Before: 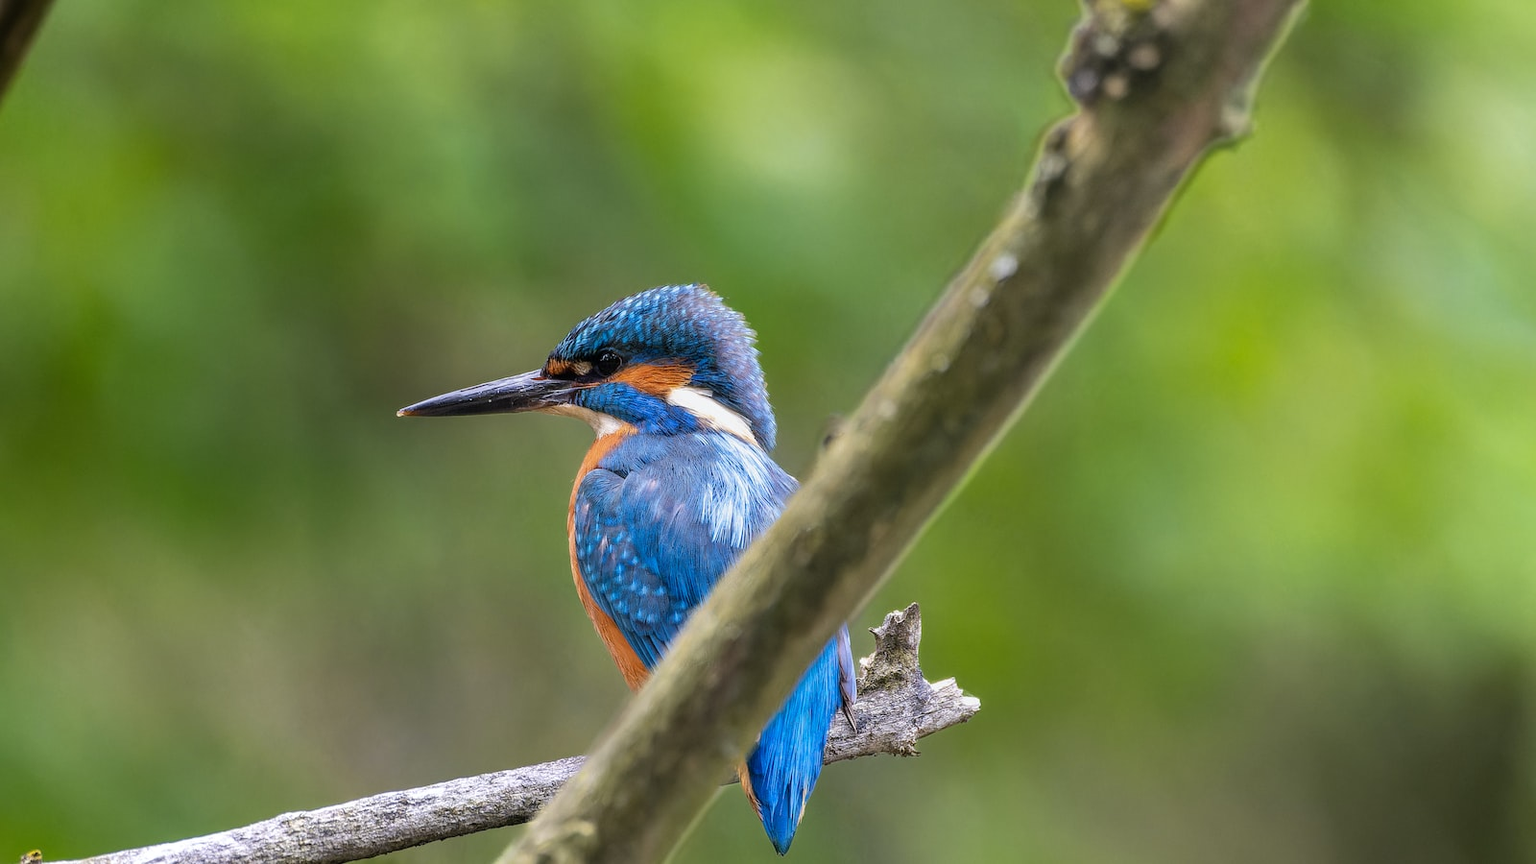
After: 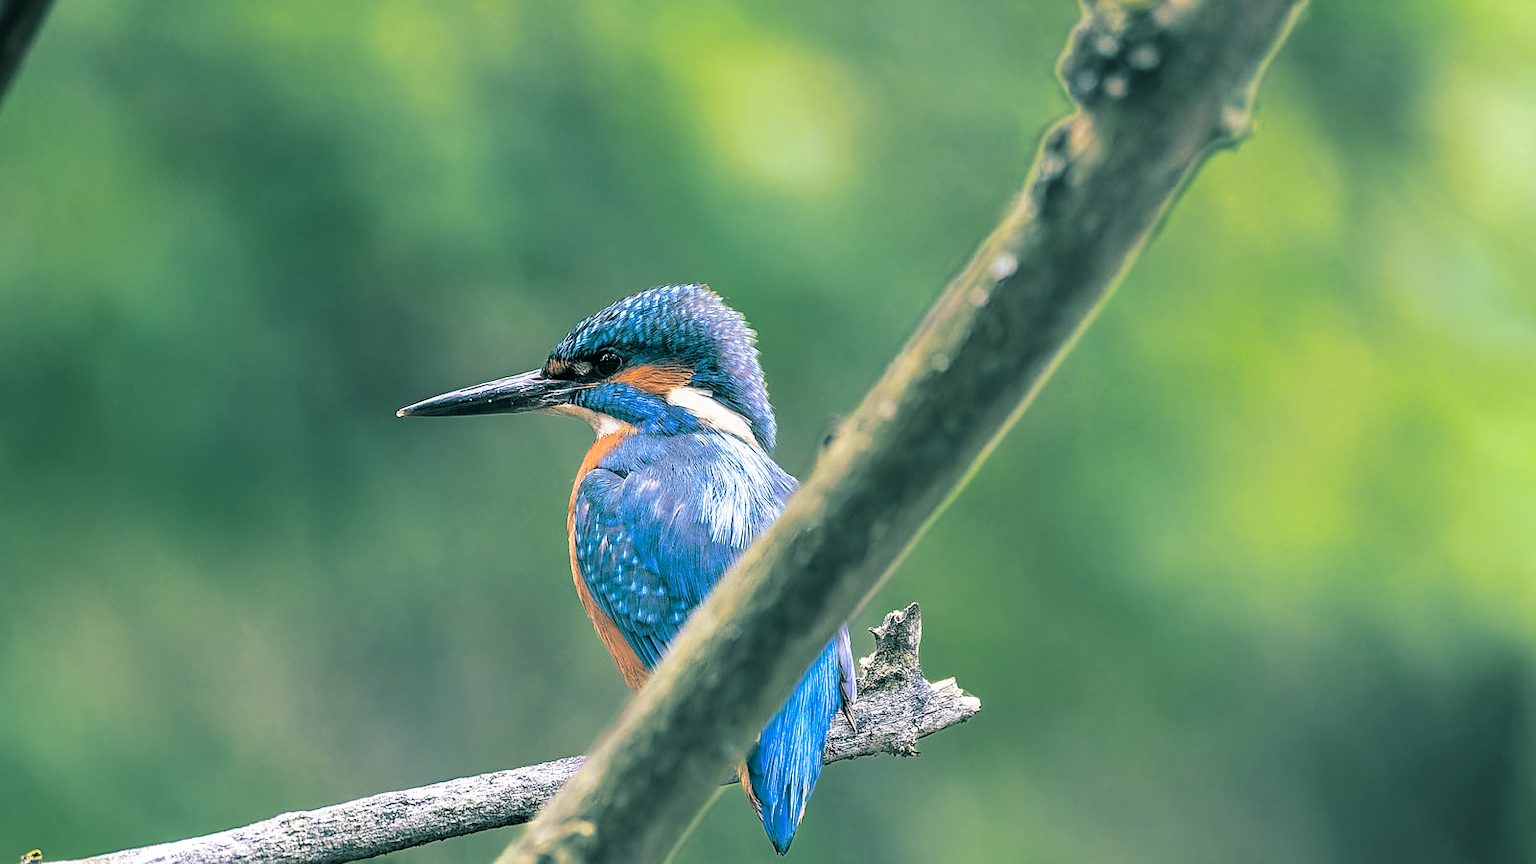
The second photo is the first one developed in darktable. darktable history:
base curve: curves: ch0 [(0, 0) (0.666, 0.806) (1, 1)]
split-toning: shadows › hue 186.43°, highlights › hue 49.29°, compress 30.29%
sharpen: on, module defaults
